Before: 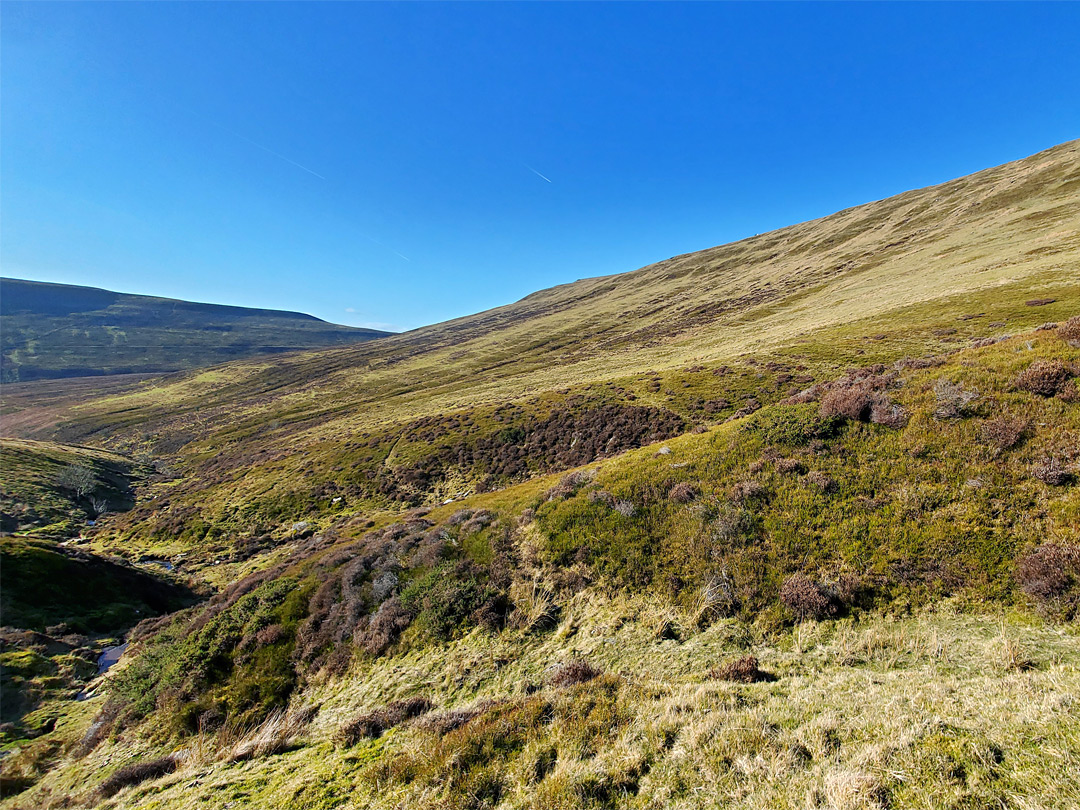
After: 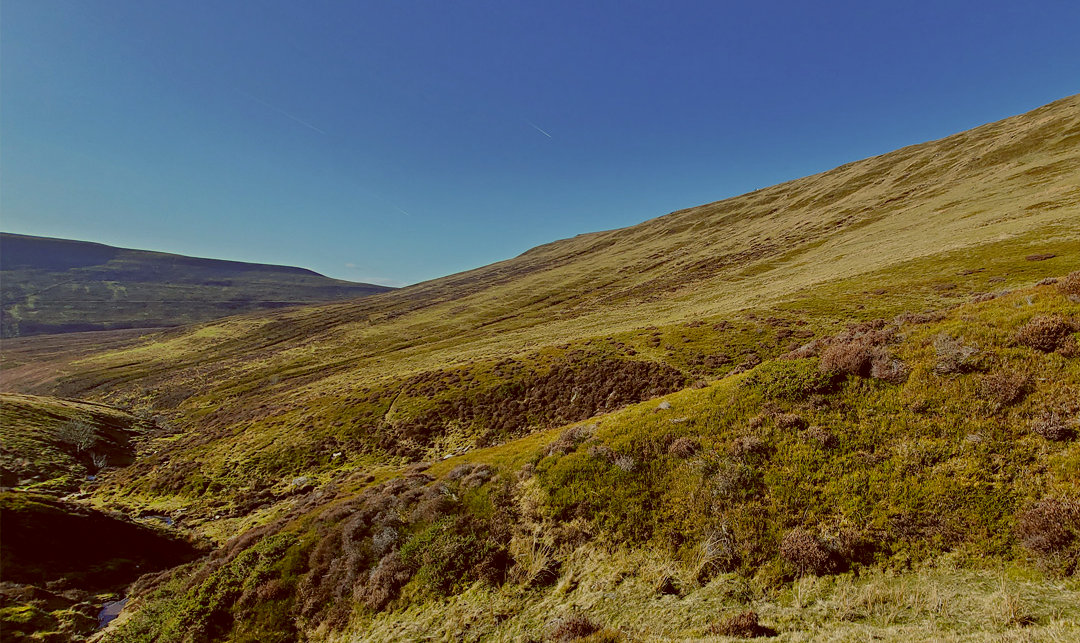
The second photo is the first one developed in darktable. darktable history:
crop and rotate: top 5.667%, bottom 14.937%
tone equalizer: -8 EV -2 EV, -7 EV -2 EV, -6 EV -2 EV, -5 EV -2 EV, -4 EV -2 EV, -3 EV -2 EV, -2 EV -2 EV, -1 EV -1.63 EV, +0 EV -2 EV
color balance: lift [1.001, 1.007, 1, 0.993], gamma [1.023, 1.026, 1.01, 0.974], gain [0.964, 1.059, 1.073, 0.927]
exposure: exposure 1.16 EV, compensate exposure bias true, compensate highlight preservation false
